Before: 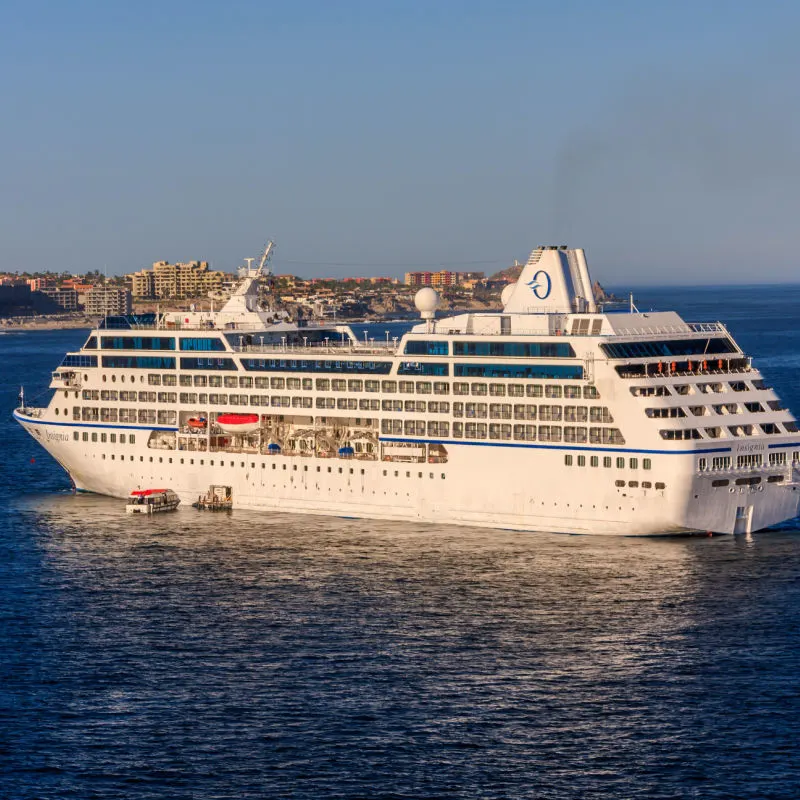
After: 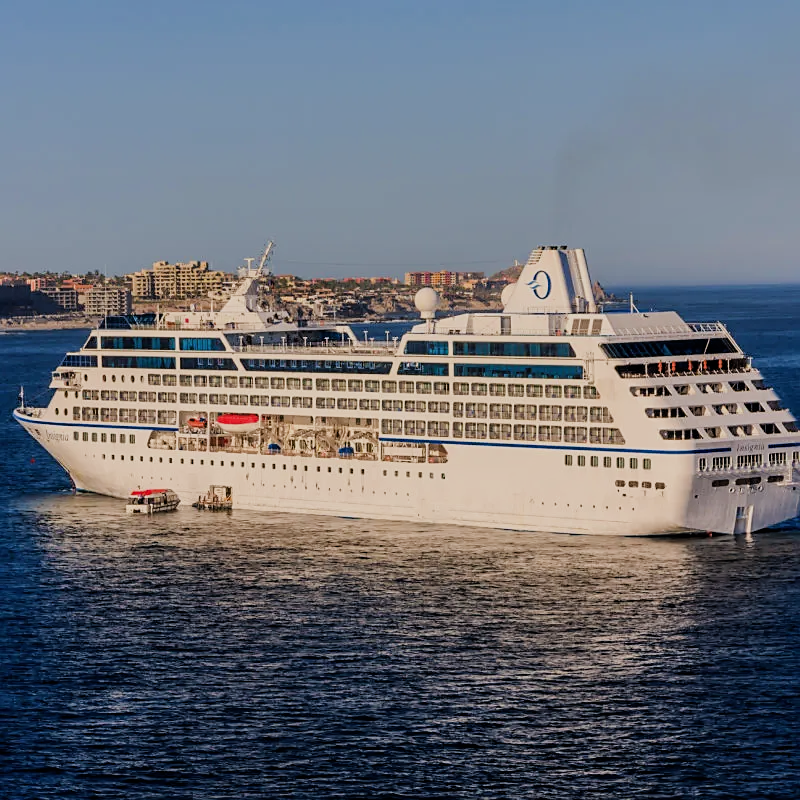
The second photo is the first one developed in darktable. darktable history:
sharpen: radius 1.864, amount 0.398, threshold 1.271
filmic rgb: black relative exposure -7.65 EV, white relative exposure 4.56 EV, hardness 3.61
shadows and highlights: shadows 12, white point adjustment 1.2, soften with gaussian
